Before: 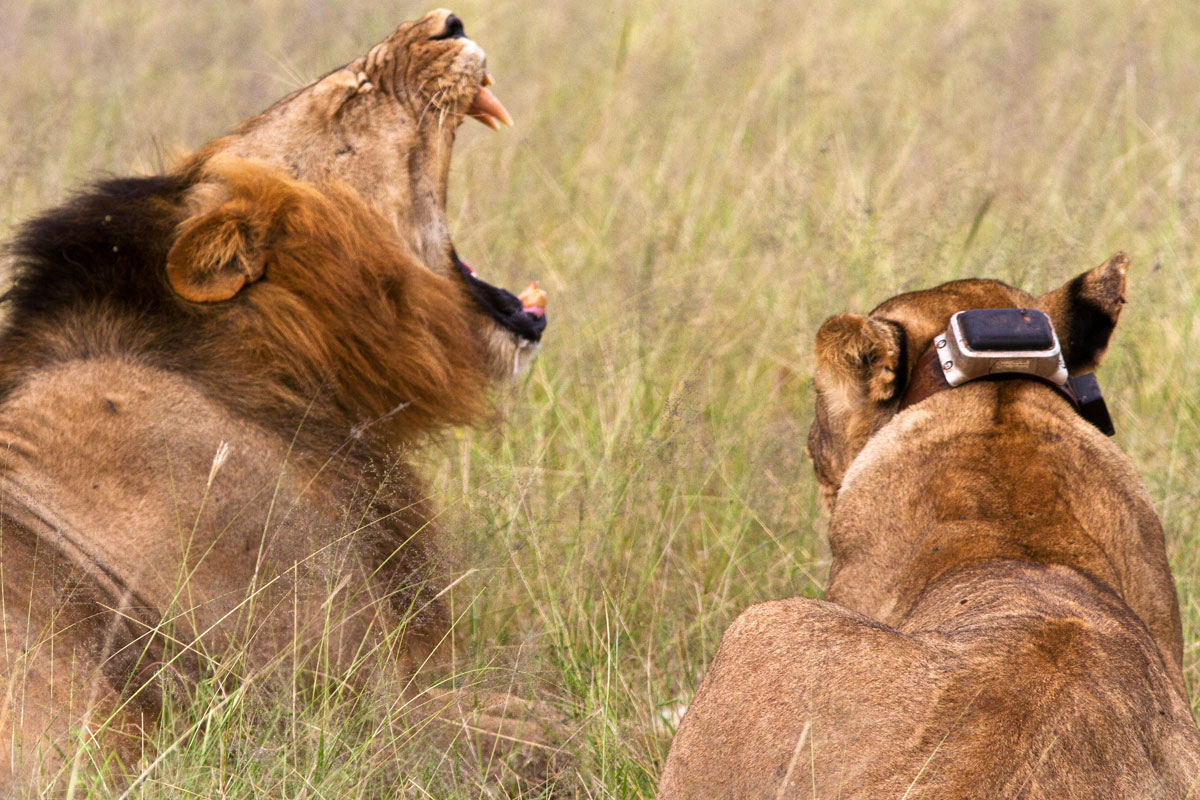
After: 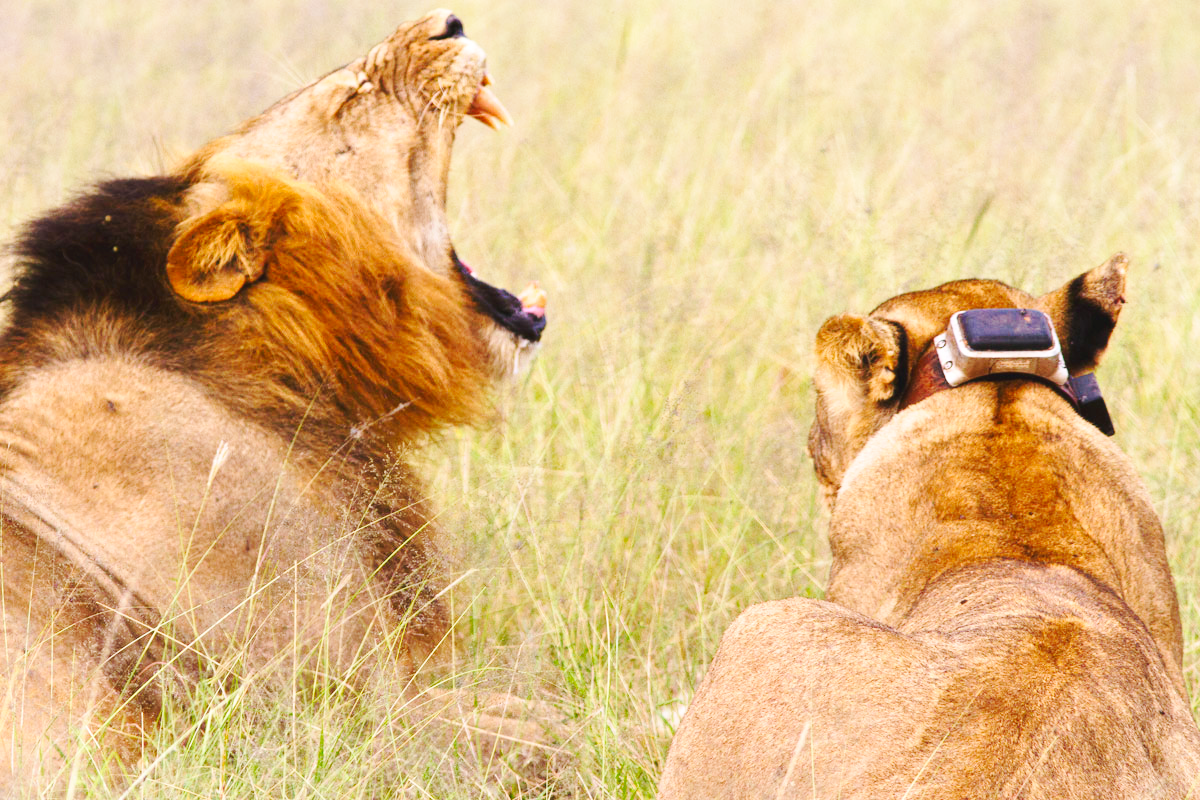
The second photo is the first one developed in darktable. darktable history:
base curve: curves: ch0 [(0, 0.007) (0.028, 0.063) (0.121, 0.311) (0.46, 0.743) (0.859, 0.957) (1, 1)], preserve colors none
contrast brightness saturation: contrast 0.086, saturation 0.279
